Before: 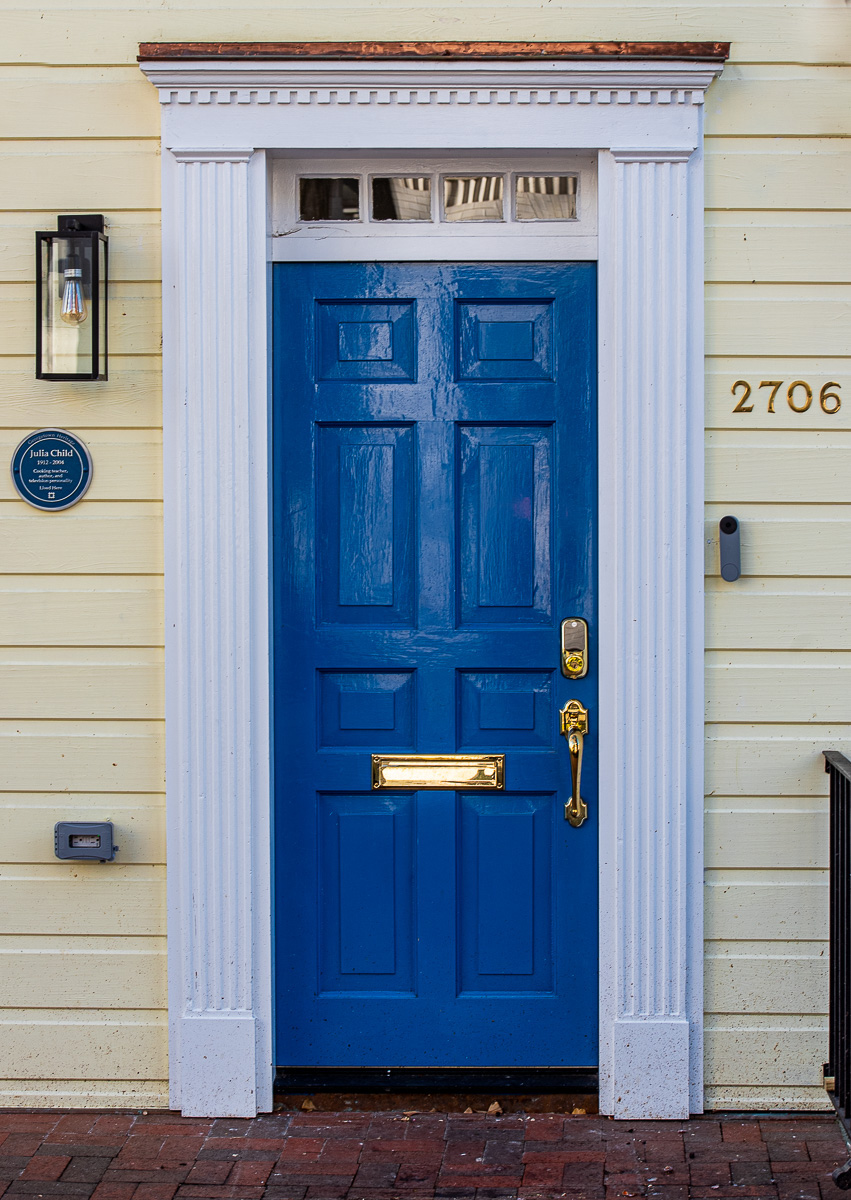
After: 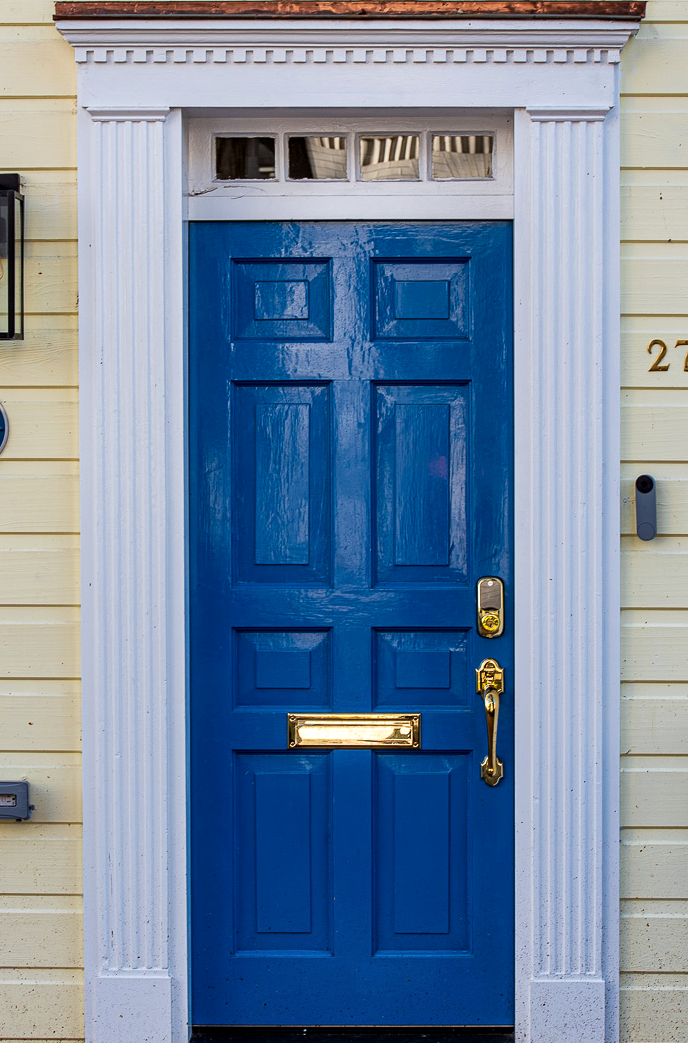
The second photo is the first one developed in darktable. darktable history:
contrast equalizer: octaves 7, y [[0.6 ×6], [0.55 ×6], [0 ×6], [0 ×6], [0 ×6]], mix 0.15
crop: left 9.929%, top 3.475%, right 9.188%, bottom 9.529%
